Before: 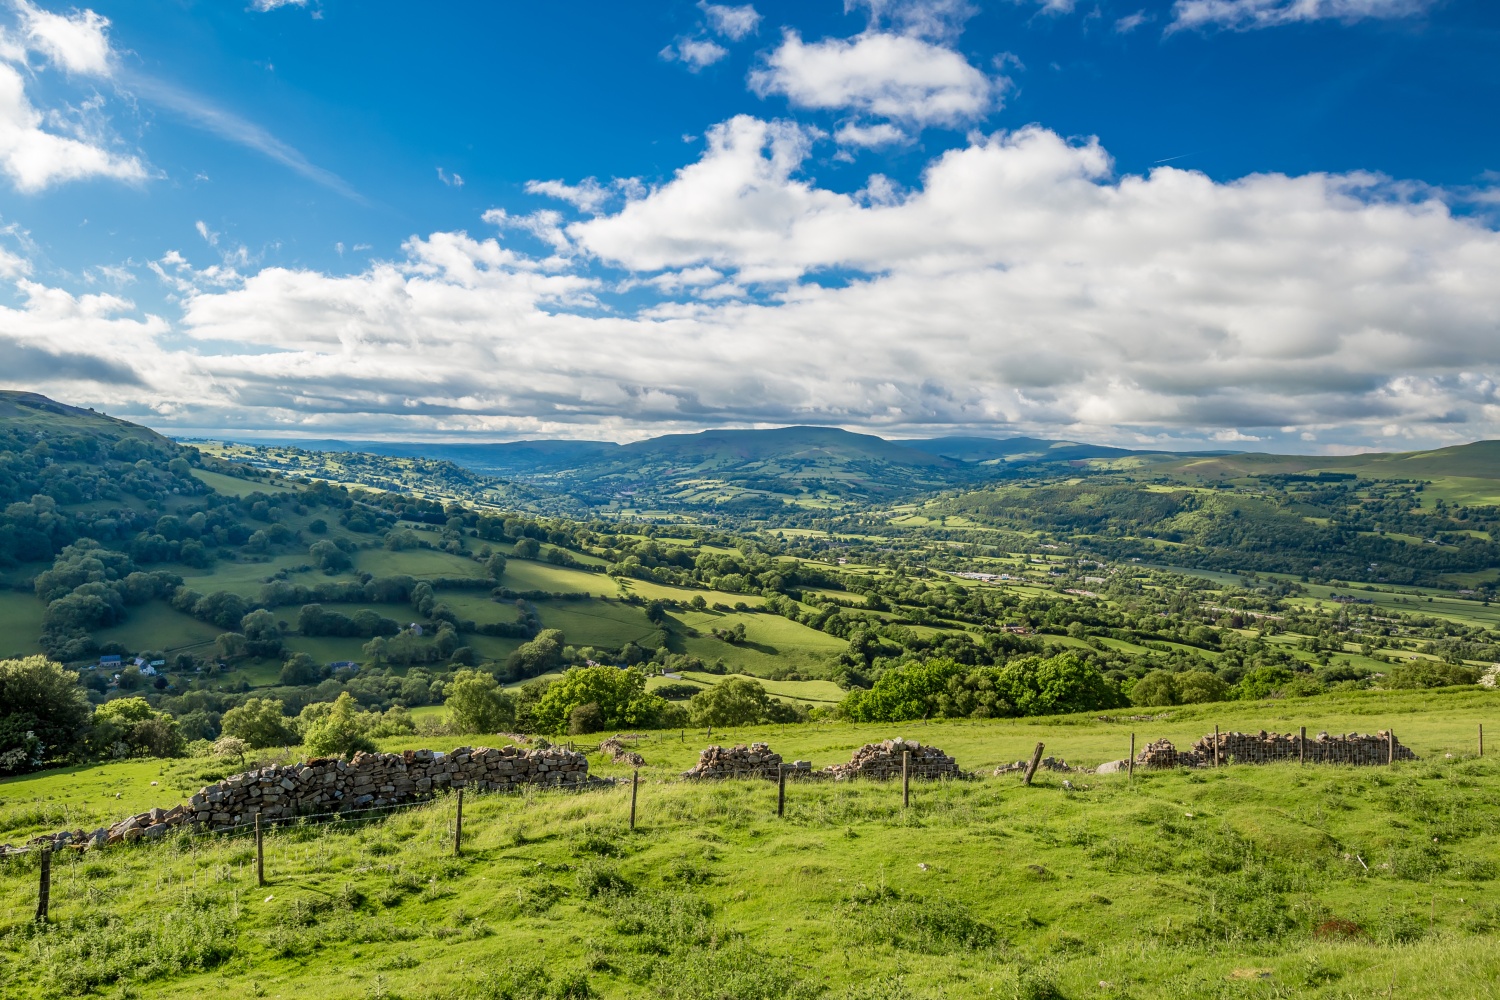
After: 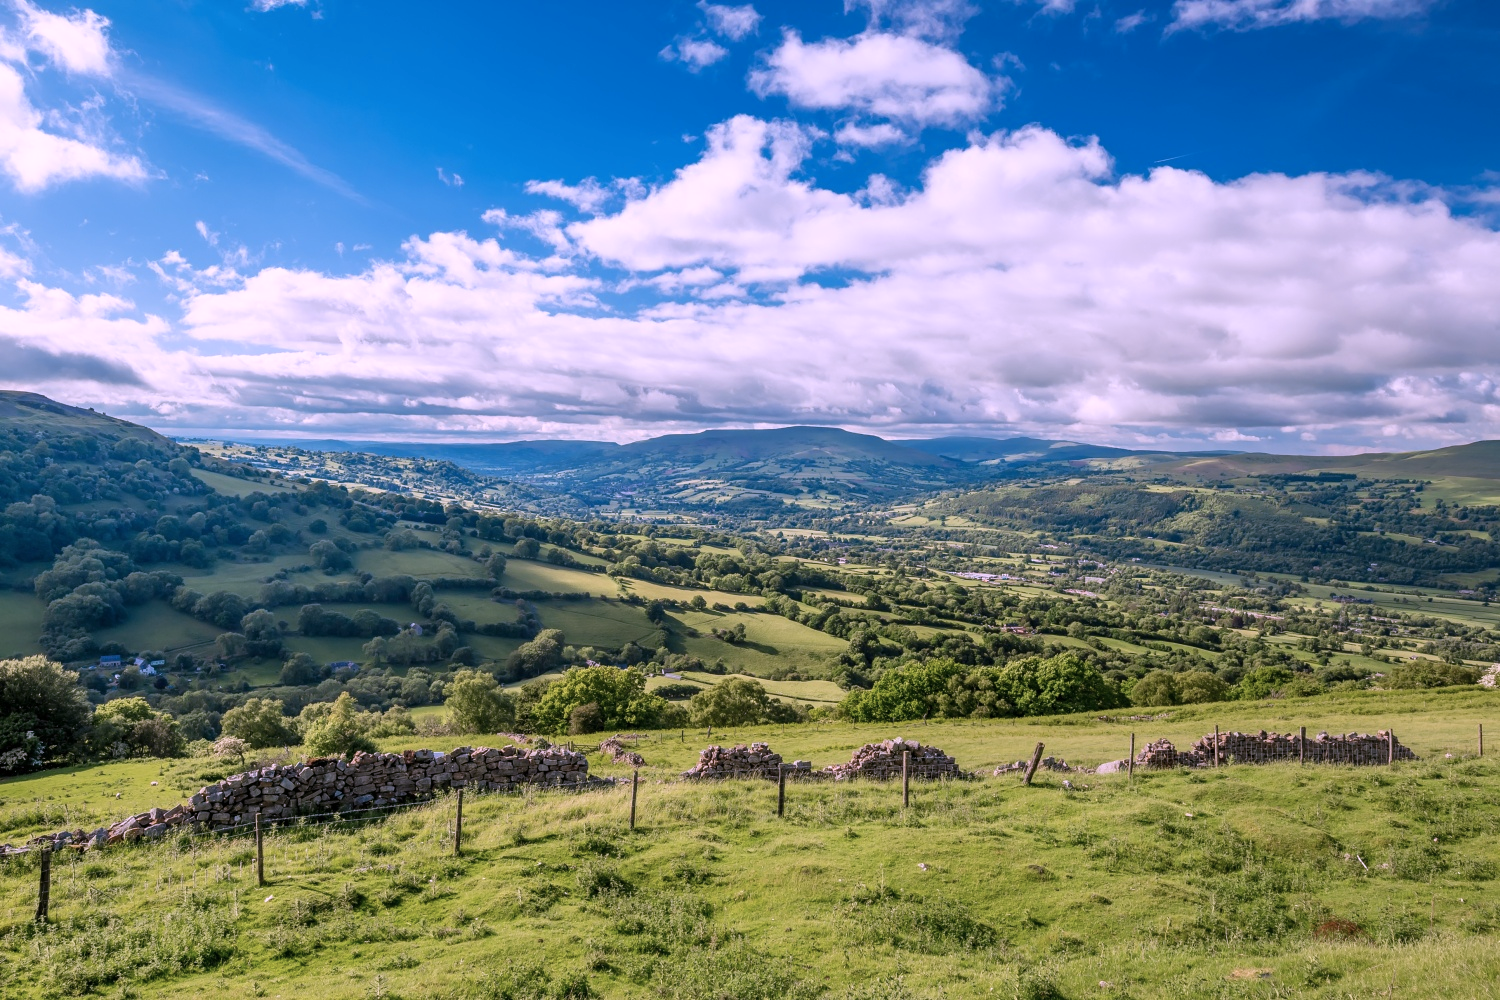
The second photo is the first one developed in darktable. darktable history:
white balance: red 0.982, blue 1.018
color correction: highlights a* 15.46, highlights b* -20.56
